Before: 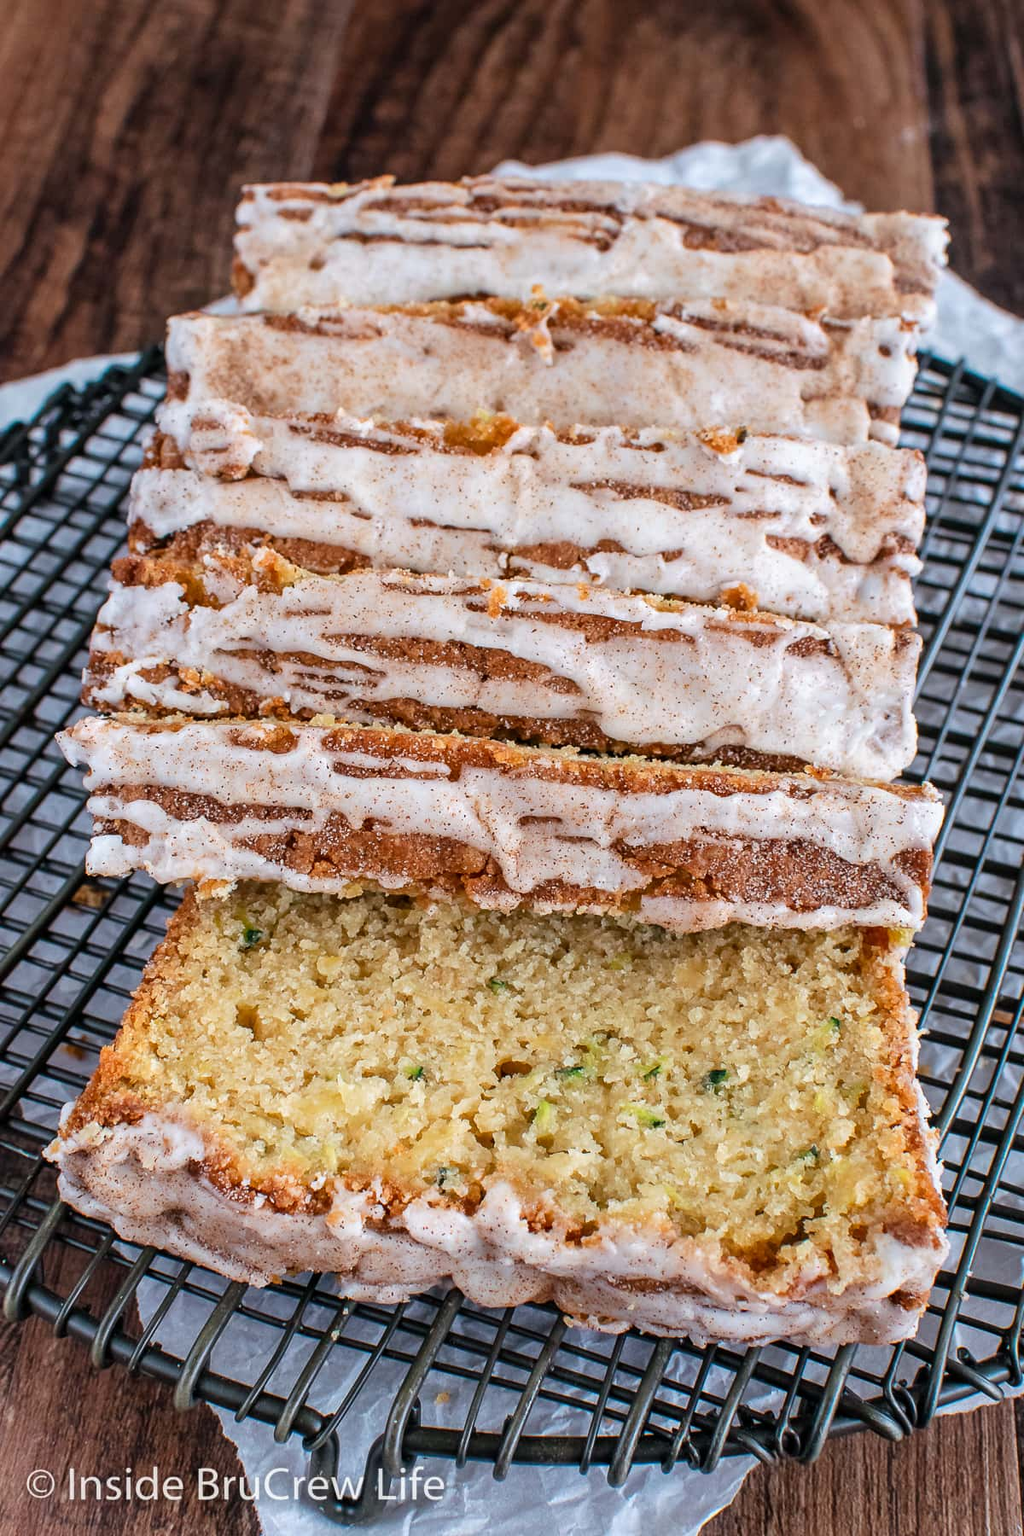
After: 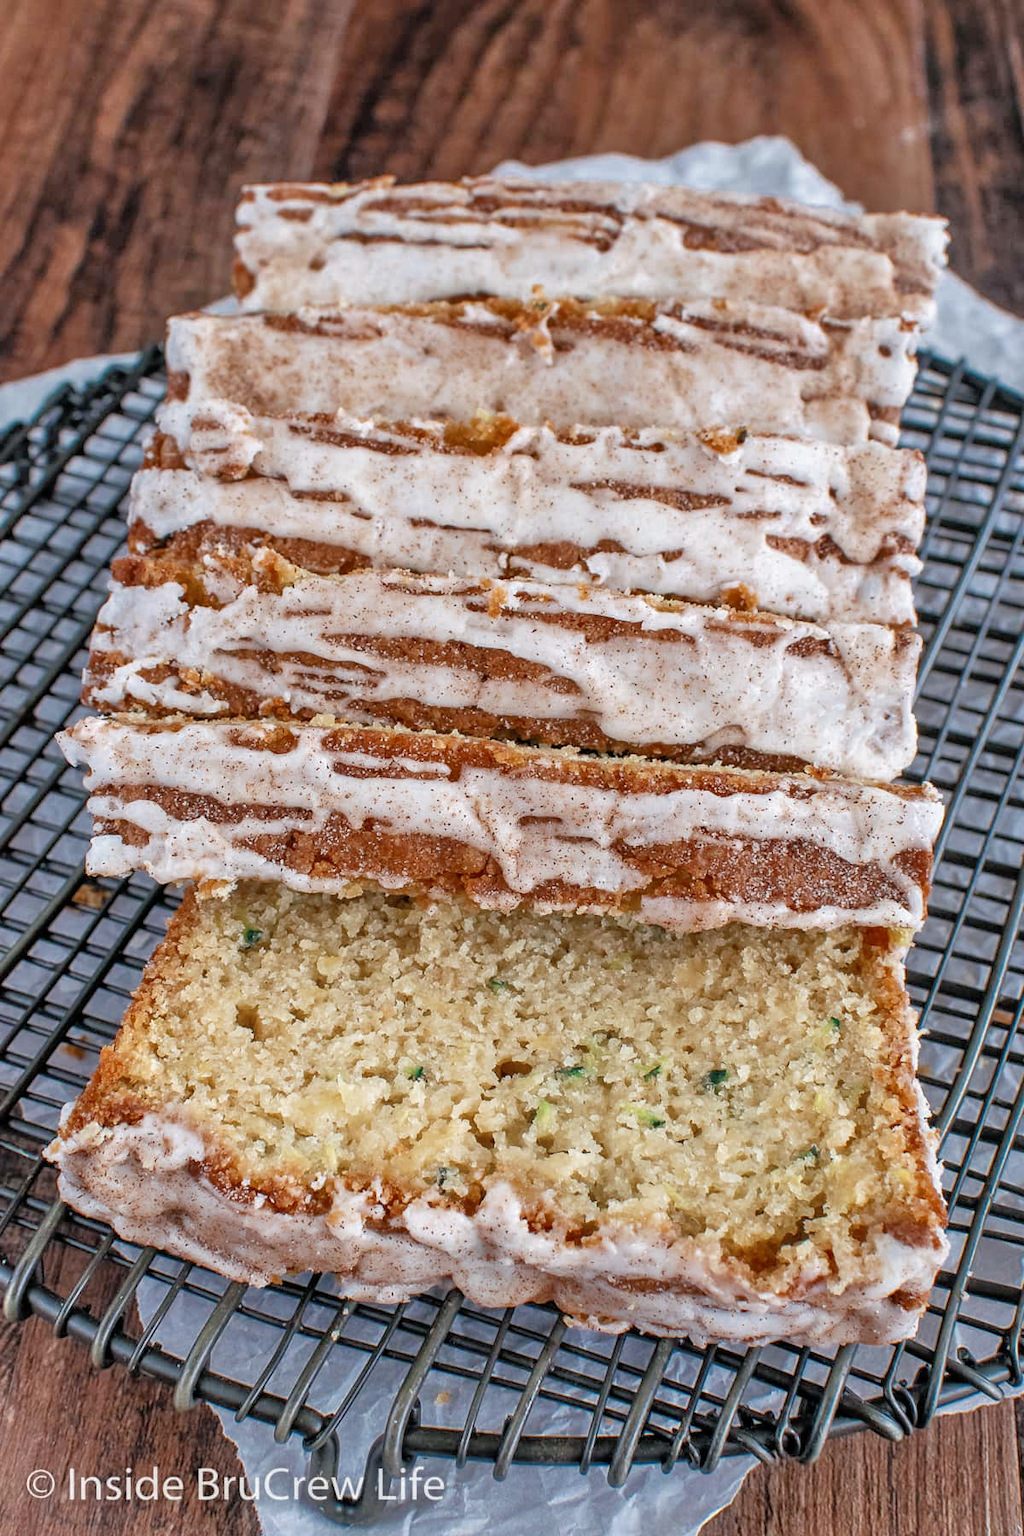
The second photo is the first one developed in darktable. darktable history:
tone equalizer: -7 EV 0.142 EV, -6 EV 0.6 EV, -5 EV 1.17 EV, -4 EV 1.3 EV, -3 EV 1.16 EV, -2 EV 0.6 EV, -1 EV 0.147 EV
color zones: curves: ch0 [(0, 0.5) (0.125, 0.4) (0.25, 0.5) (0.375, 0.4) (0.5, 0.4) (0.625, 0.35) (0.75, 0.35) (0.875, 0.5)]; ch1 [(0, 0.35) (0.125, 0.45) (0.25, 0.35) (0.375, 0.35) (0.5, 0.35) (0.625, 0.35) (0.75, 0.45) (0.875, 0.35)]; ch2 [(0, 0.6) (0.125, 0.5) (0.25, 0.5) (0.375, 0.6) (0.5, 0.6) (0.625, 0.5) (0.75, 0.5) (0.875, 0.5)]
